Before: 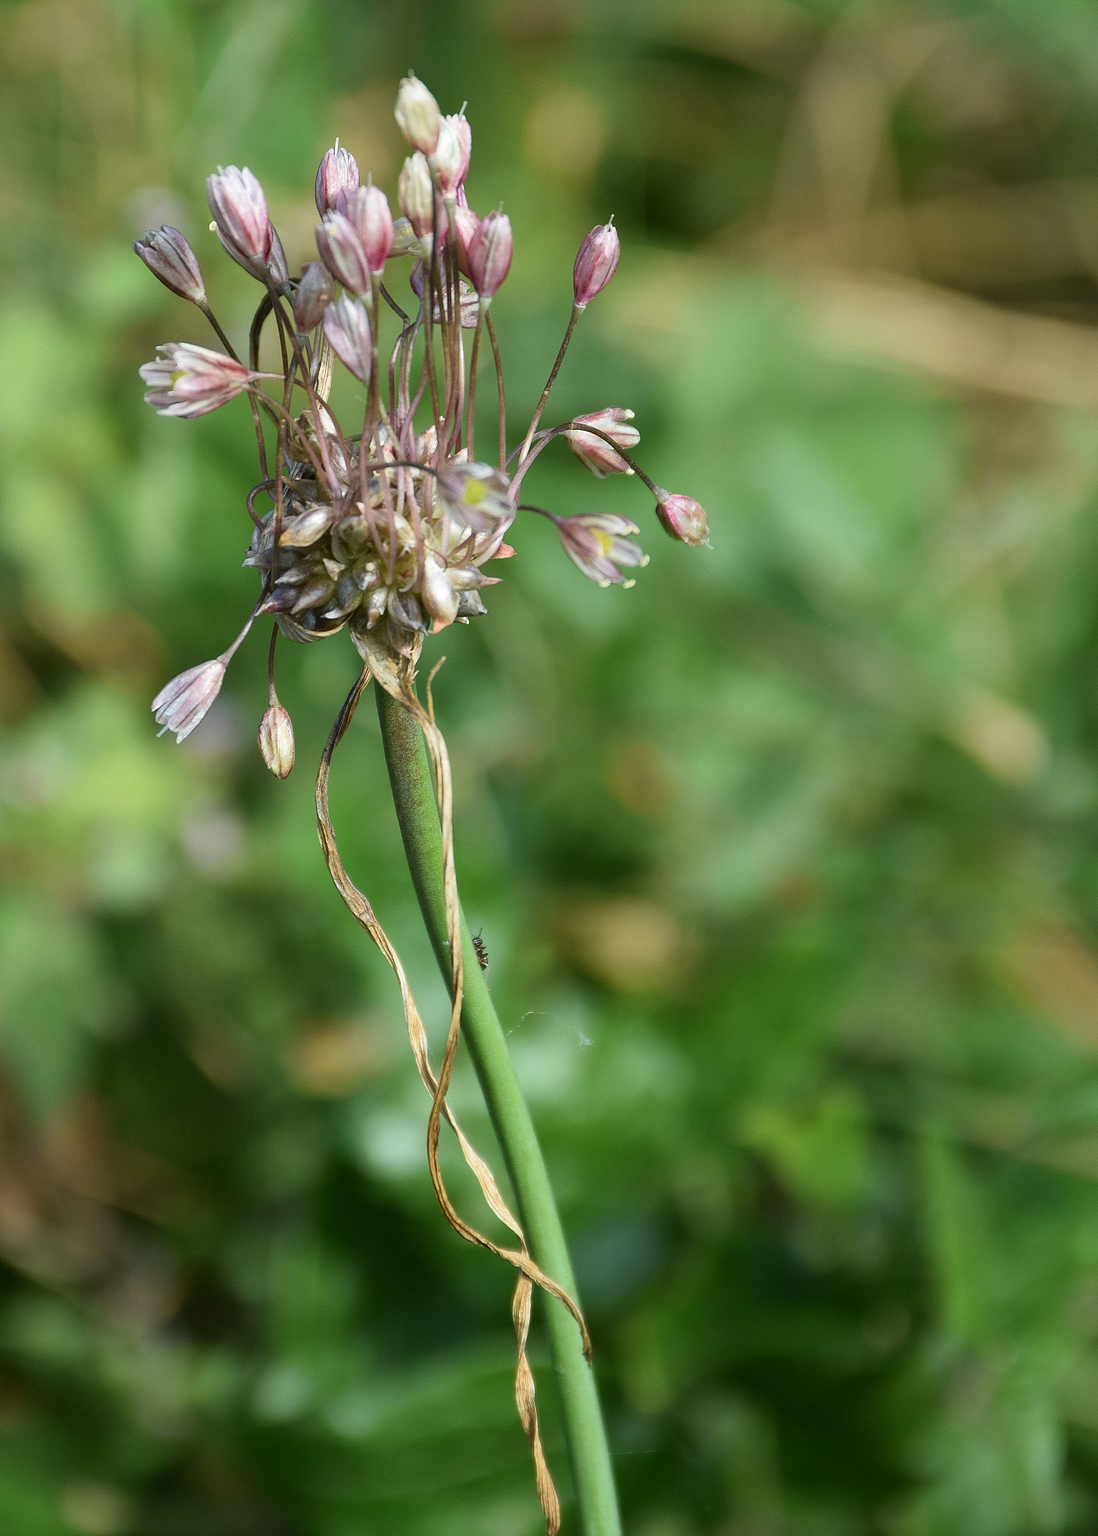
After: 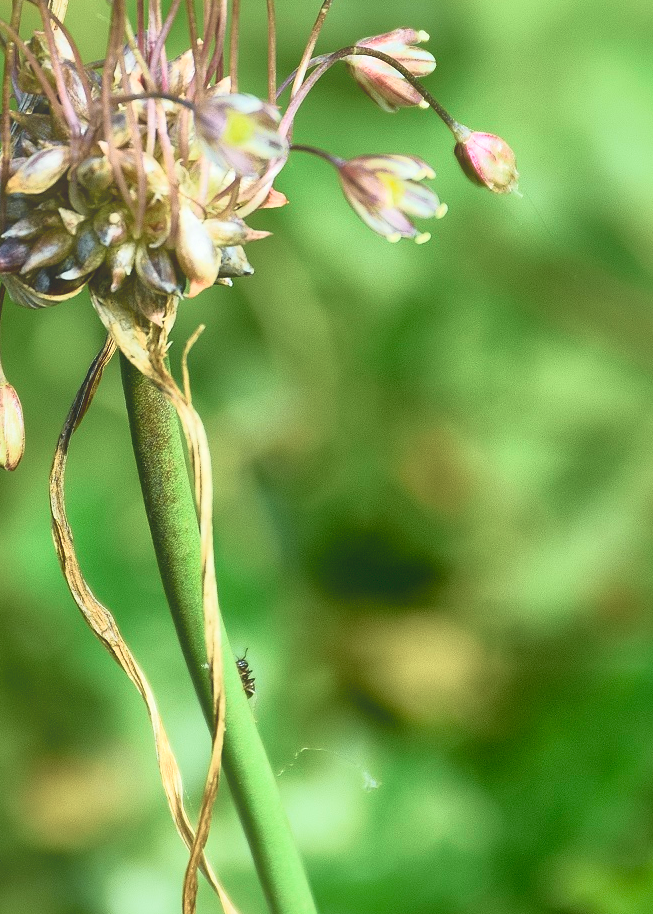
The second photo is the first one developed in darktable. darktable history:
tone curve: curves: ch0 [(0, 0.008) (0.081, 0.044) (0.177, 0.123) (0.283, 0.253) (0.427, 0.441) (0.495, 0.524) (0.661, 0.756) (0.796, 0.859) (1, 0.951)]; ch1 [(0, 0) (0.161, 0.092) (0.35, 0.33) (0.392, 0.392) (0.427, 0.426) (0.479, 0.472) (0.505, 0.5) (0.521, 0.519) (0.567, 0.556) (0.583, 0.588) (0.625, 0.627) (0.678, 0.733) (1, 1)]; ch2 [(0, 0) (0.346, 0.362) (0.404, 0.427) (0.502, 0.499) (0.523, 0.522) (0.544, 0.561) (0.58, 0.59) (0.629, 0.642) (0.717, 0.678) (1, 1)], color space Lab, independent channels, preserve colors none
crop: left 25%, top 25%, right 25%, bottom 25%
bloom: size 38%, threshold 95%, strength 30%
color balance: output saturation 120%
velvia: on, module defaults
local contrast: mode bilateral grid, contrast 25, coarseness 60, detail 151%, midtone range 0.2
contrast equalizer: octaves 7, y [[0.6 ×6], [0.55 ×6], [0 ×6], [0 ×6], [0 ×6]], mix -0.3
